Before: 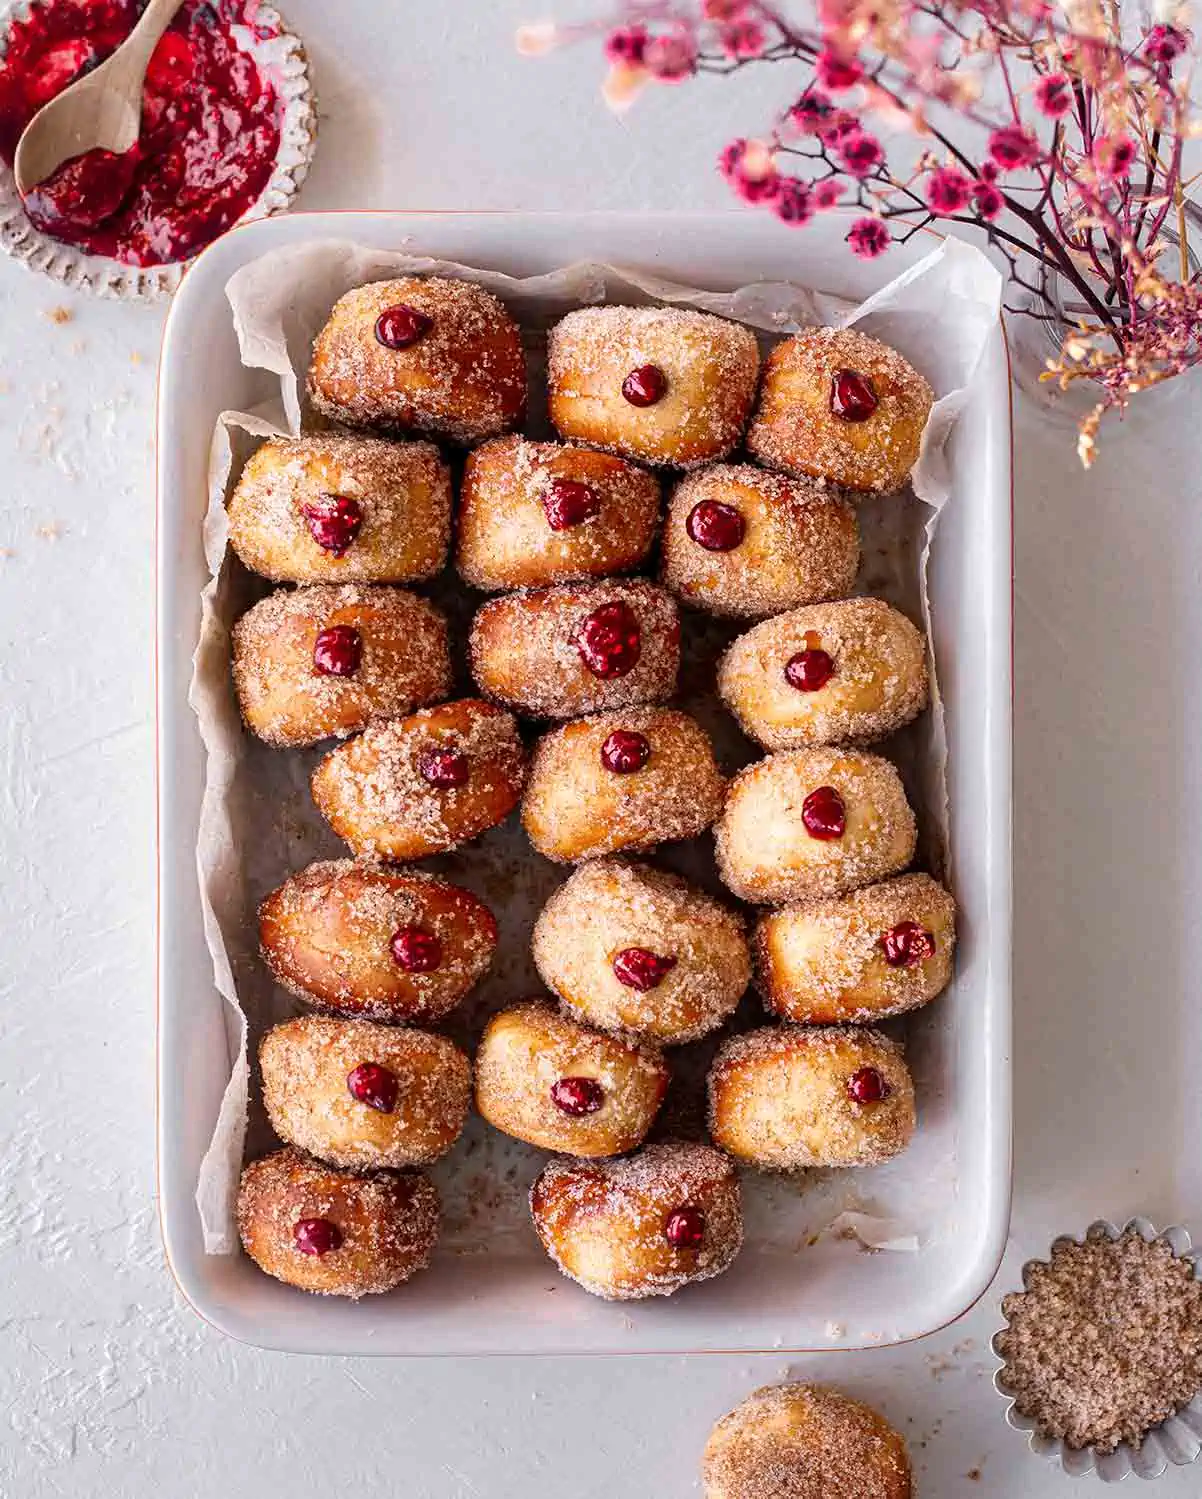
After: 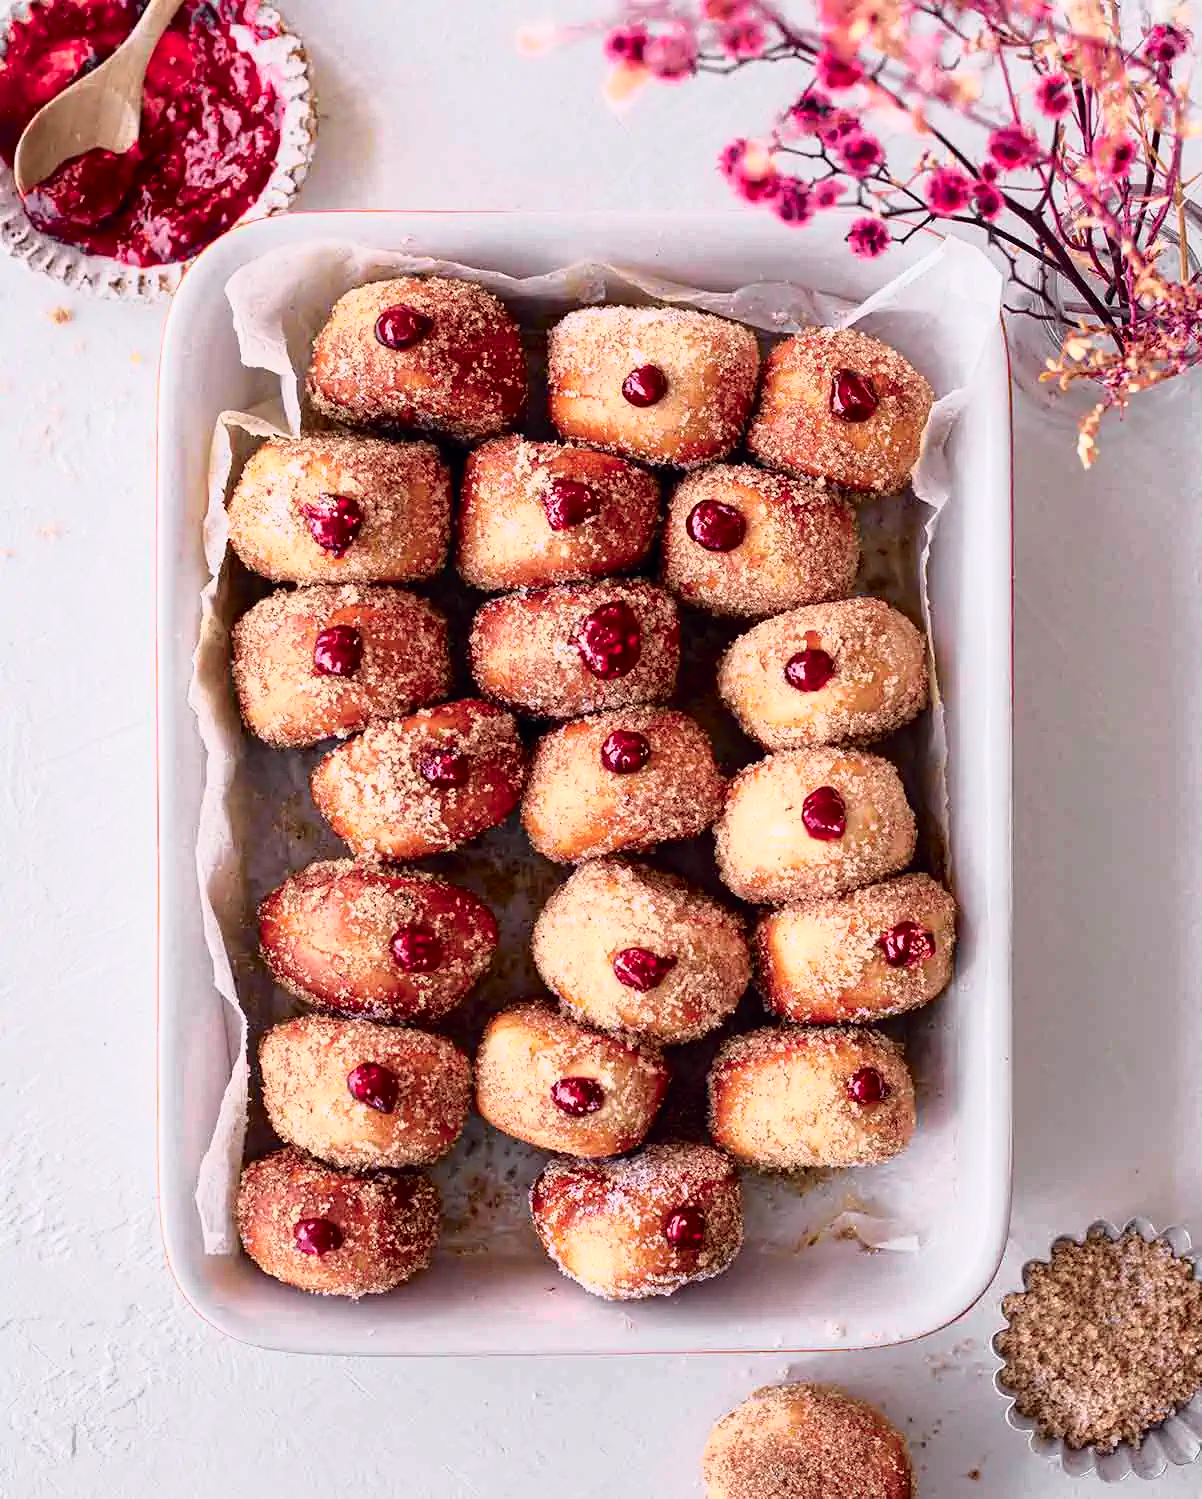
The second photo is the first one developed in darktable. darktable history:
tone curve: curves: ch0 [(0, 0) (0.105, 0.068) (0.195, 0.162) (0.283, 0.283) (0.384, 0.404) (0.485, 0.531) (0.638, 0.681) (0.795, 0.879) (1, 0.977)]; ch1 [(0, 0) (0.161, 0.092) (0.35, 0.33) (0.379, 0.401) (0.456, 0.469) (0.498, 0.503) (0.531, 0.537) (0.596, 0.621) (0.635, 0.671) (1, 1)]; ch2 [(0, 0) (0.371, 0.362) (0.437, 0.437) (0.483, 0.484) (0.53, 0.515) (0.56, 0.58) (0.622, 0.606) (1, 1)], color space Lab, independent channels, preserve colors none
